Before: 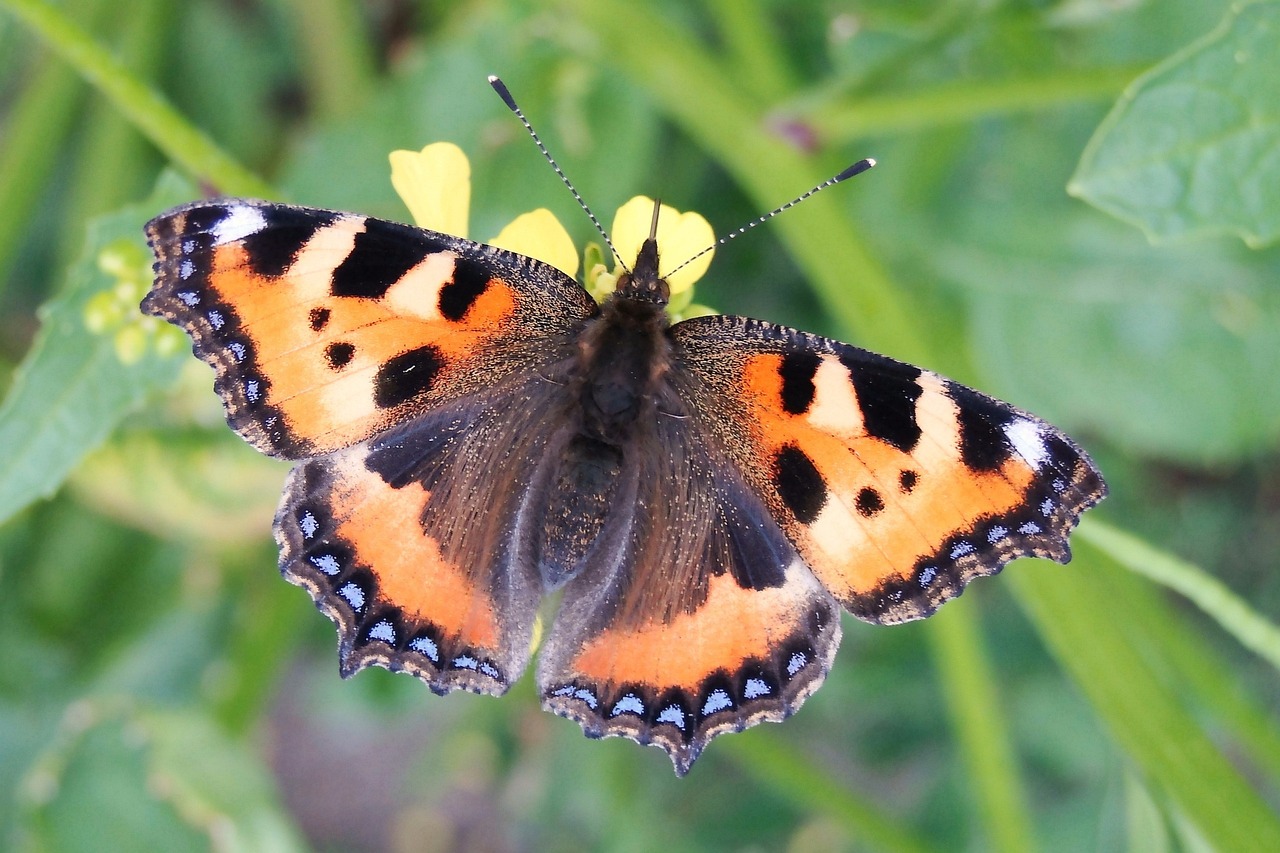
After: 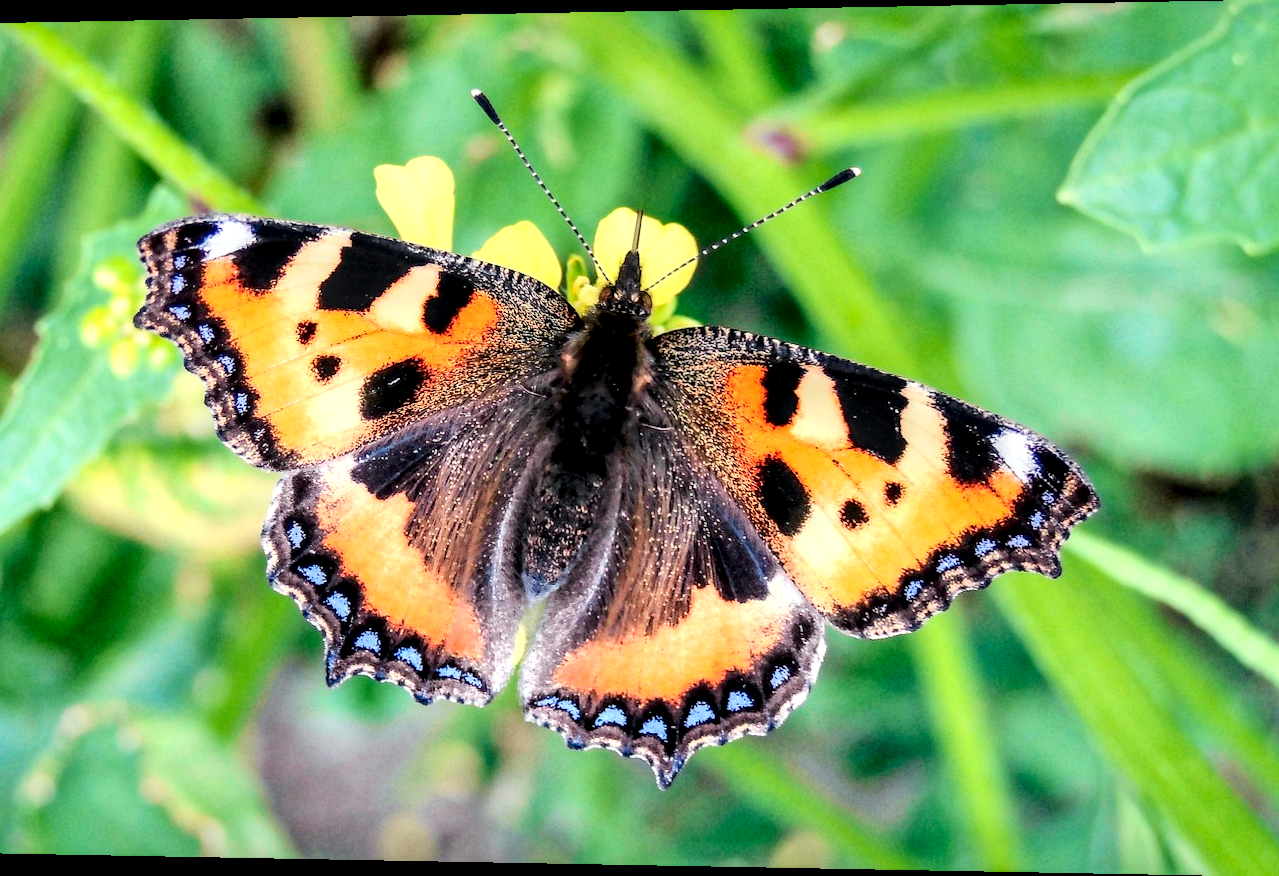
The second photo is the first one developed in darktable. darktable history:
tone curve: curves: ch0 [(0, 0.026) (0.104, 0.1) (0.233, 0.262) (0.398, 0.507) (0.498, 0.621) (0.65, 0.757) (0.835, 0.883) (1, 0.961)]; ch1 [(0, 0) (0.346, 0.307) (0.408, 0.369) (0.453, 0.457) (0.482, 0.476) (0.502, 0.498) (0.521, 0.503) (0.553, 0.554) (0.638, 0.646) (0.693, 0.727) (1, 1)]; ch2 [(0, 0) (0.366, 0.337) (0.434, 0.46) (0.485, 0.494) (0.5, 0.494) (0.511, 0.508) (0.537, 0.55) (0.579, 0.599) (0.663, 0.67) (1, 1)], color space Lab, independent channels, preserve colors none
local contrast: detail 203%
rotate and perspective: lens shift (horizontal) -0.055, automatic cropping off
color balance rgb: perceptual saturation grading › global saturation 20%, global vibrance 20%
